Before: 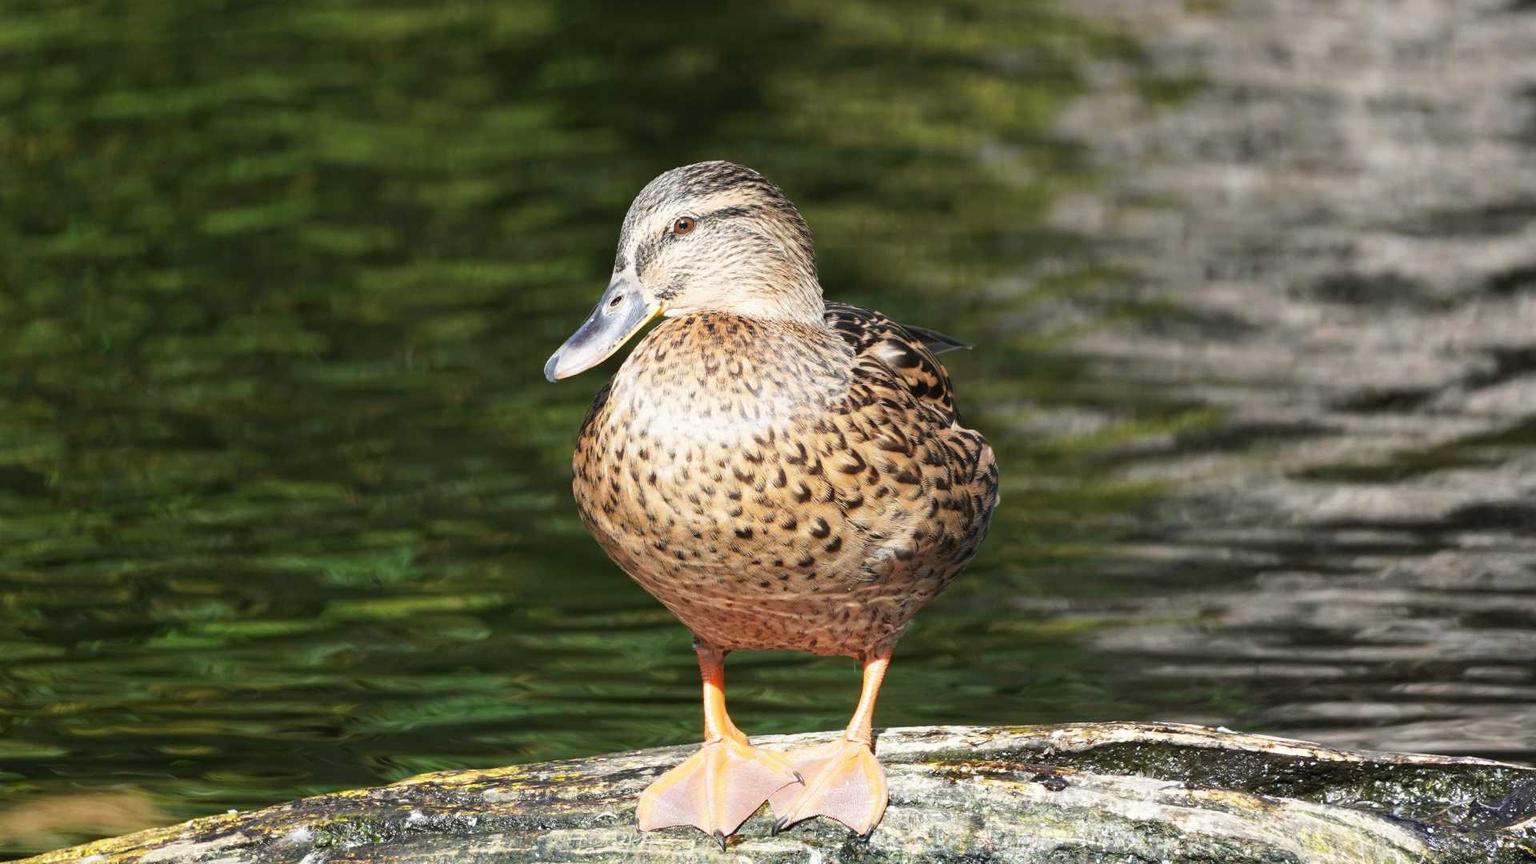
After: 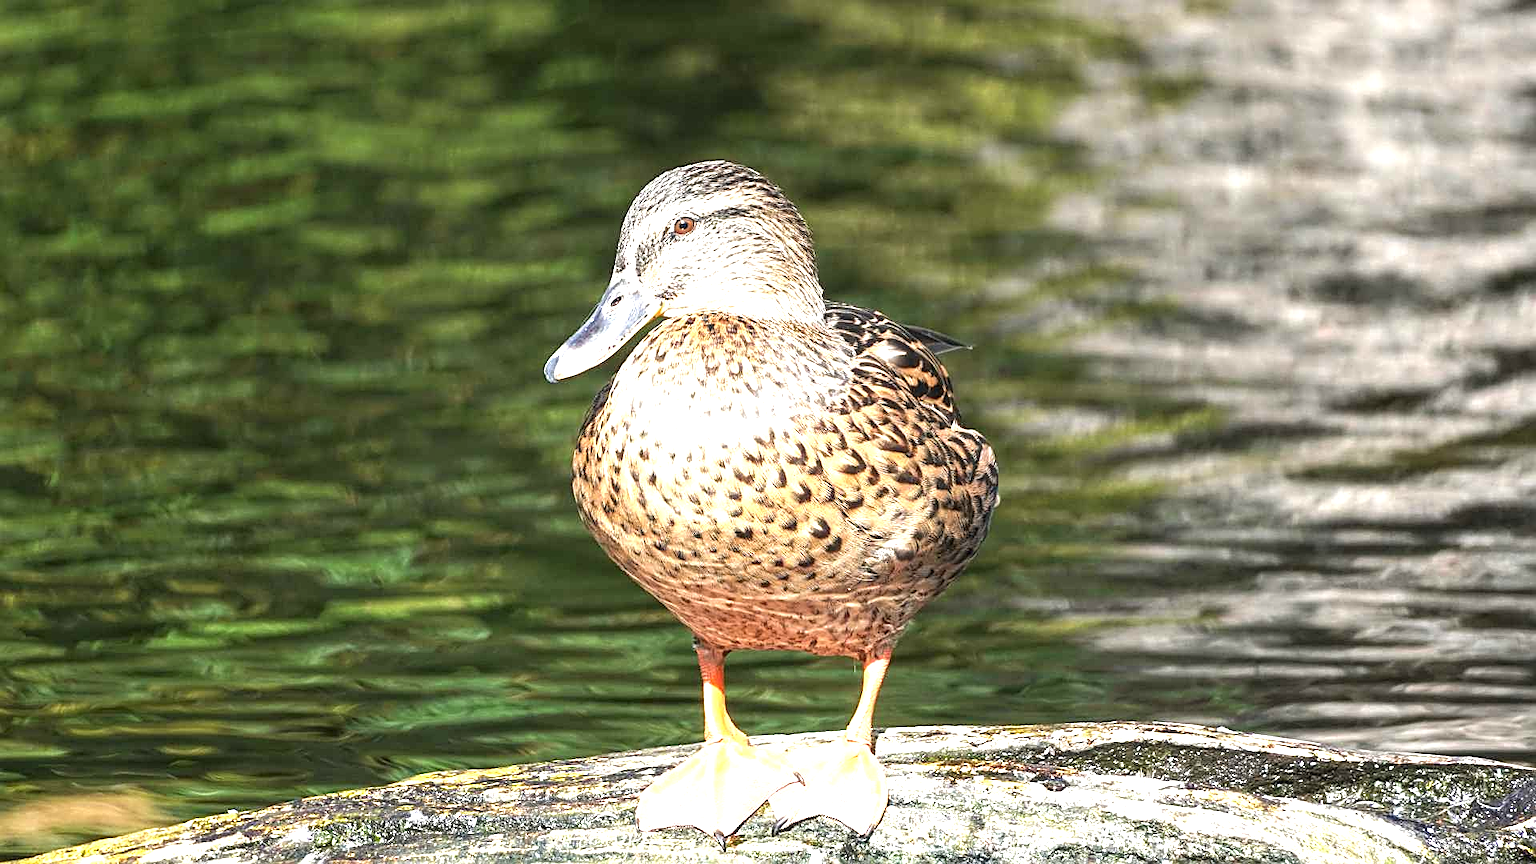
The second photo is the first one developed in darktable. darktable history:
base curve: exposure shift 0, preserve colors none
local contrast: on, module defaults
exposure: exposure 1 EV, compensate highlight preservation false
sharpen: amount 0.75
